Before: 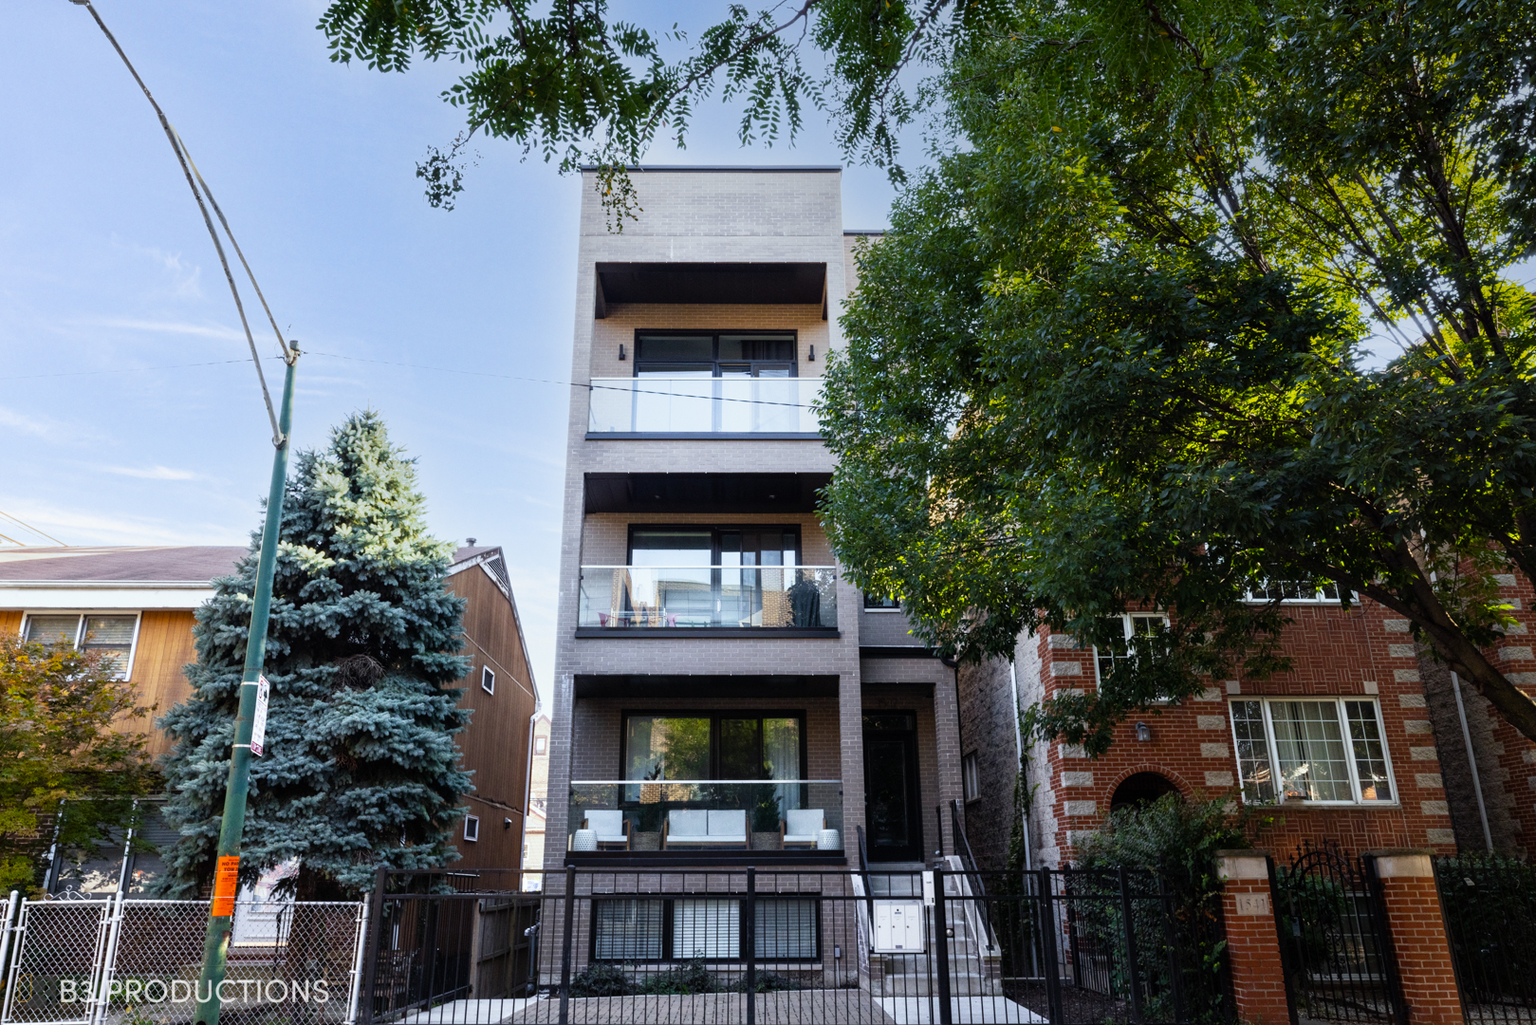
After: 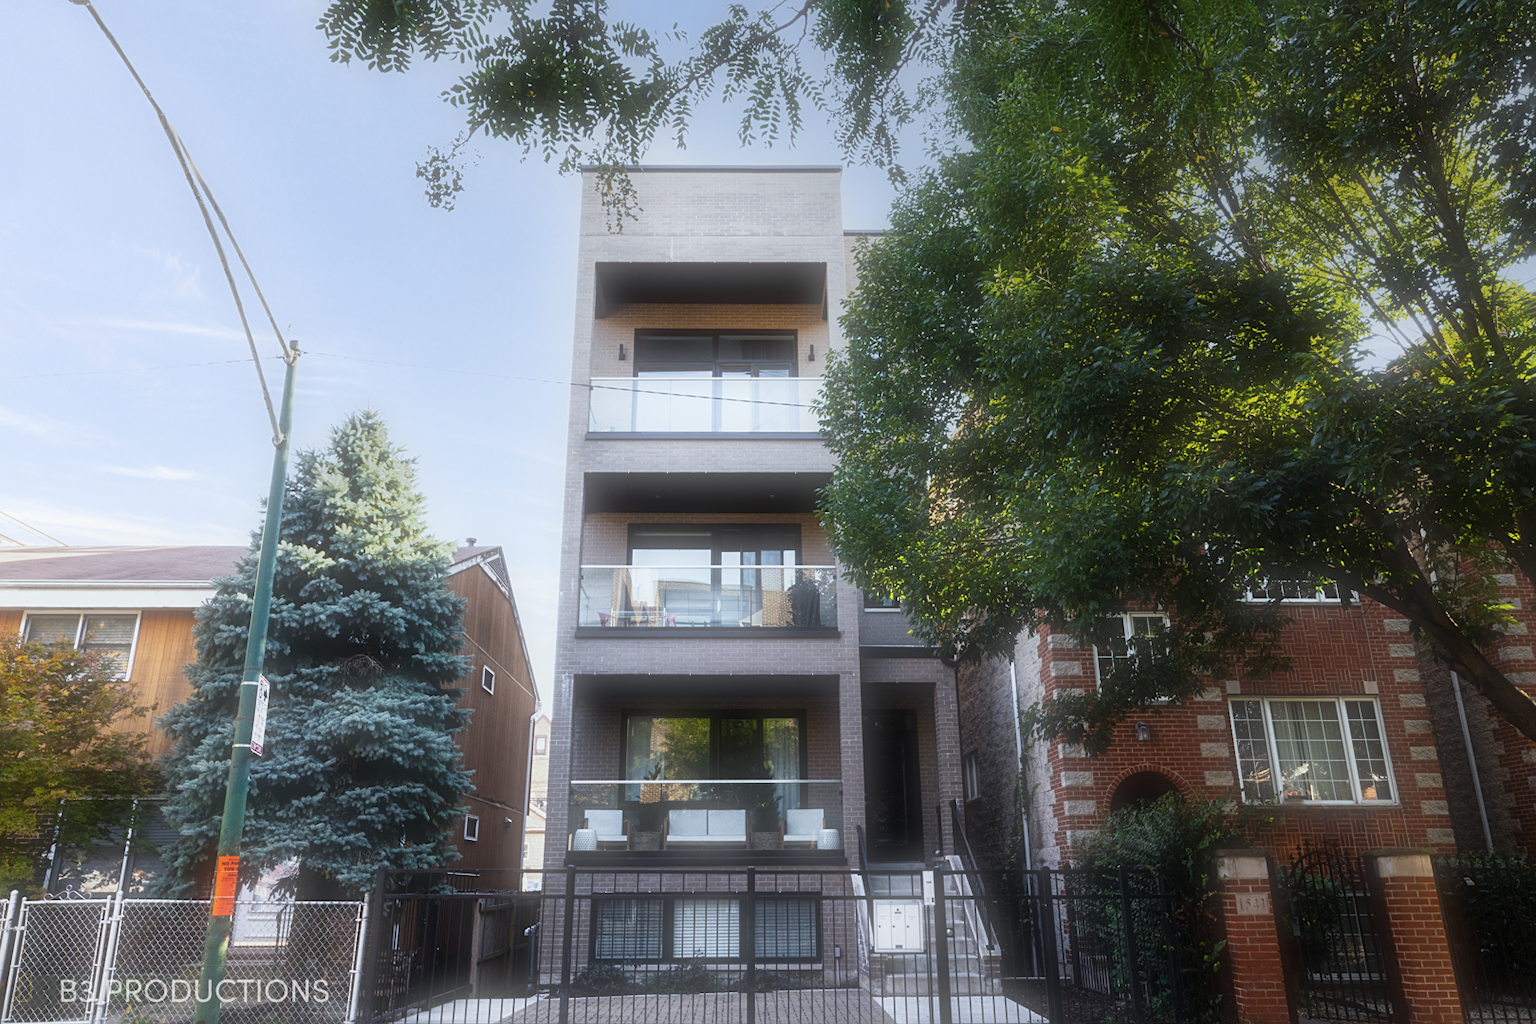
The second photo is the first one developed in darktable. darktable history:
soften: size 60.24%, saturation 65.46%, brightness 0.506 EV, mix 25.7%
sharpen: amount 0.2
